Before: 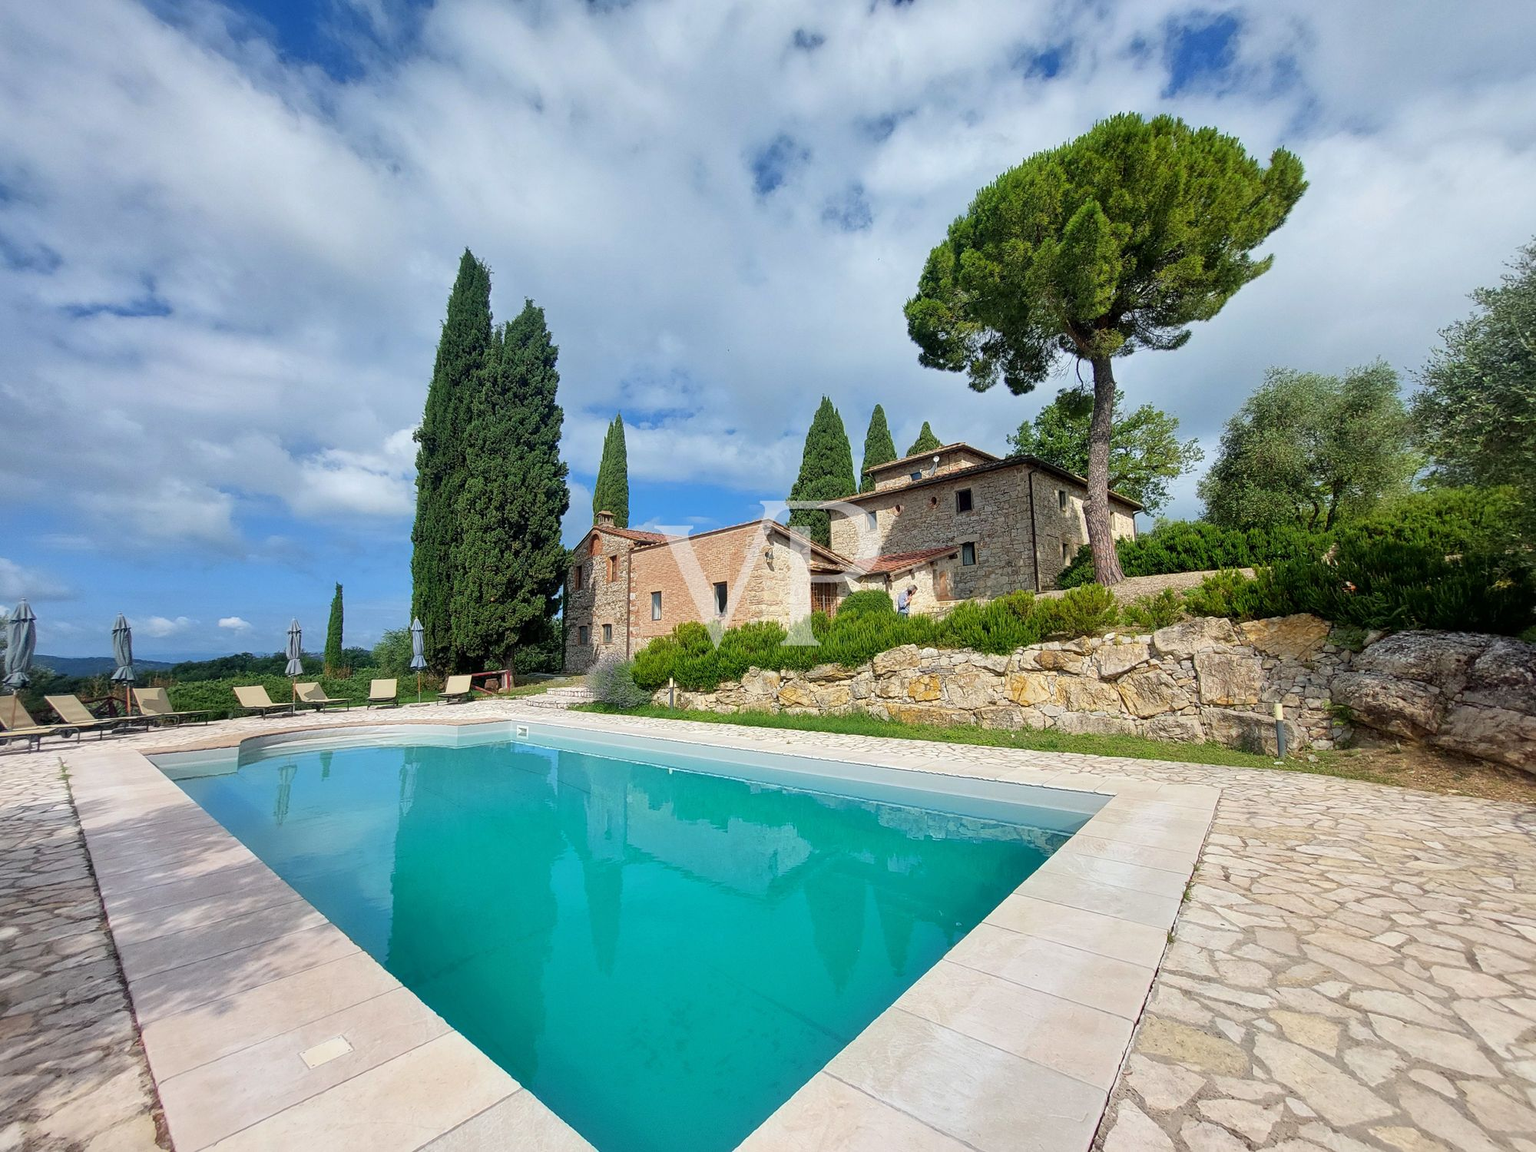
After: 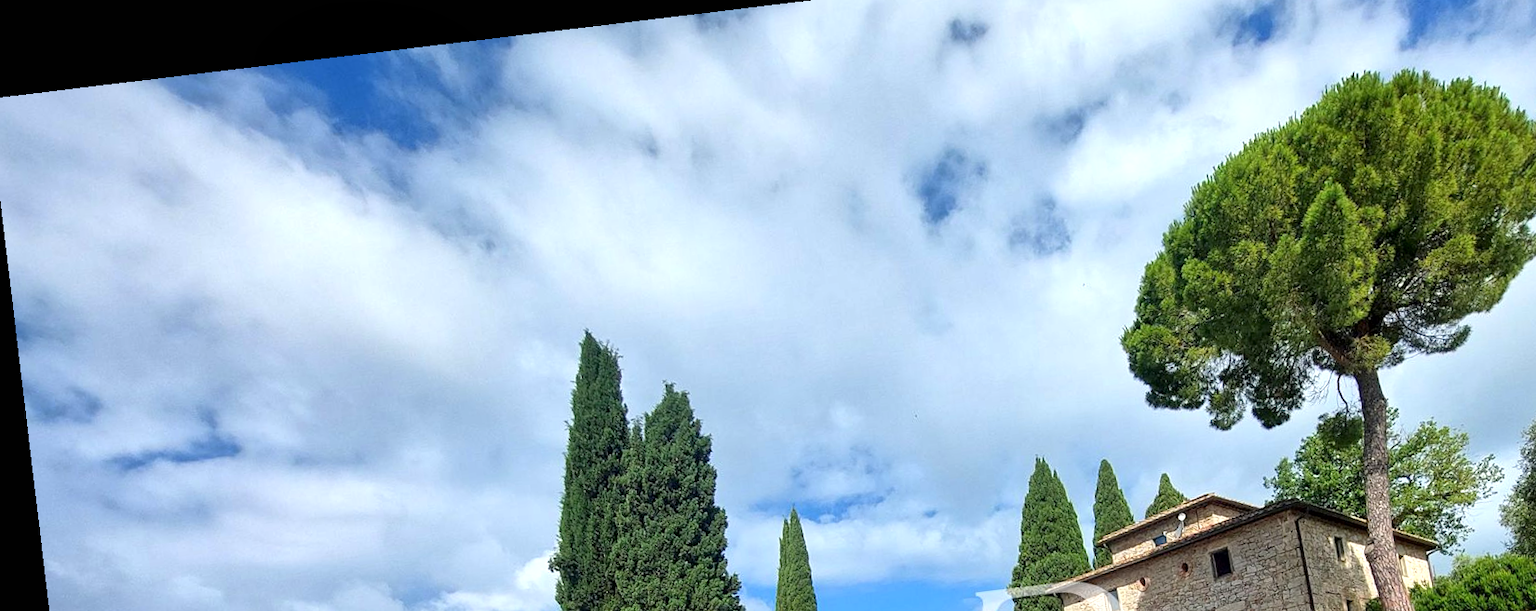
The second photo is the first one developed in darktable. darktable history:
crop: left 0.579%, top 7.627%, right 23.167%, bottom 54.275%
rotate and perspective: rotation -6.83°, automatic cropping off
exposure: black level correction 0, exposure 0.5 EV, compensate highlight preservation false
local contrast: mode bilateral grid, contrast 20, coarseness 50, detail 120%, midtone range 0.2
